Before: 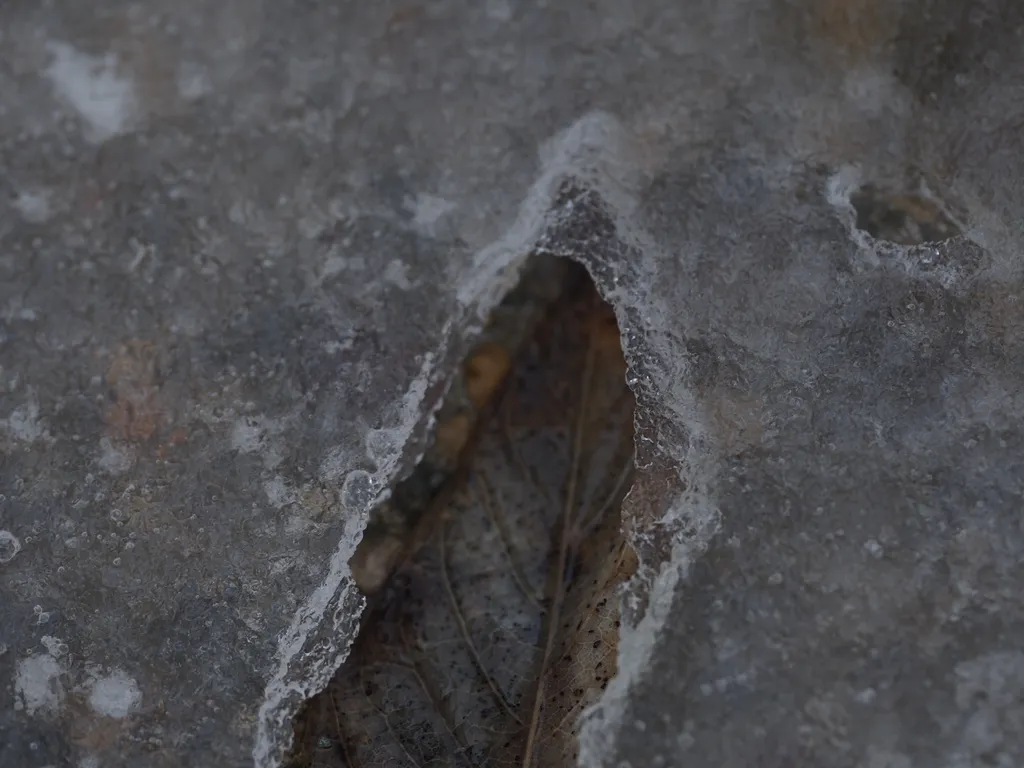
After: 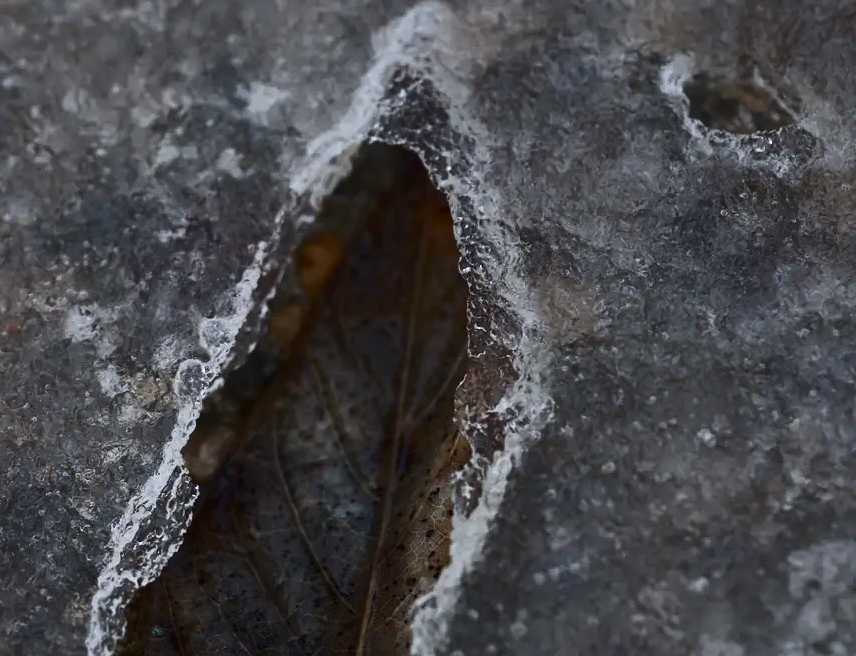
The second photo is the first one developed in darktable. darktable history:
exposure: exposure 0.372 EV, compensate highlight preservation false
crop: left 16.405%, top 14.56%
contrast brightness saturation: contrast 0.414, brightness 0.053, saturation 0.249
local contrast: mode bilateral grid, contrast 14, coarseness 36, detail 104%, midtone range 0.2
